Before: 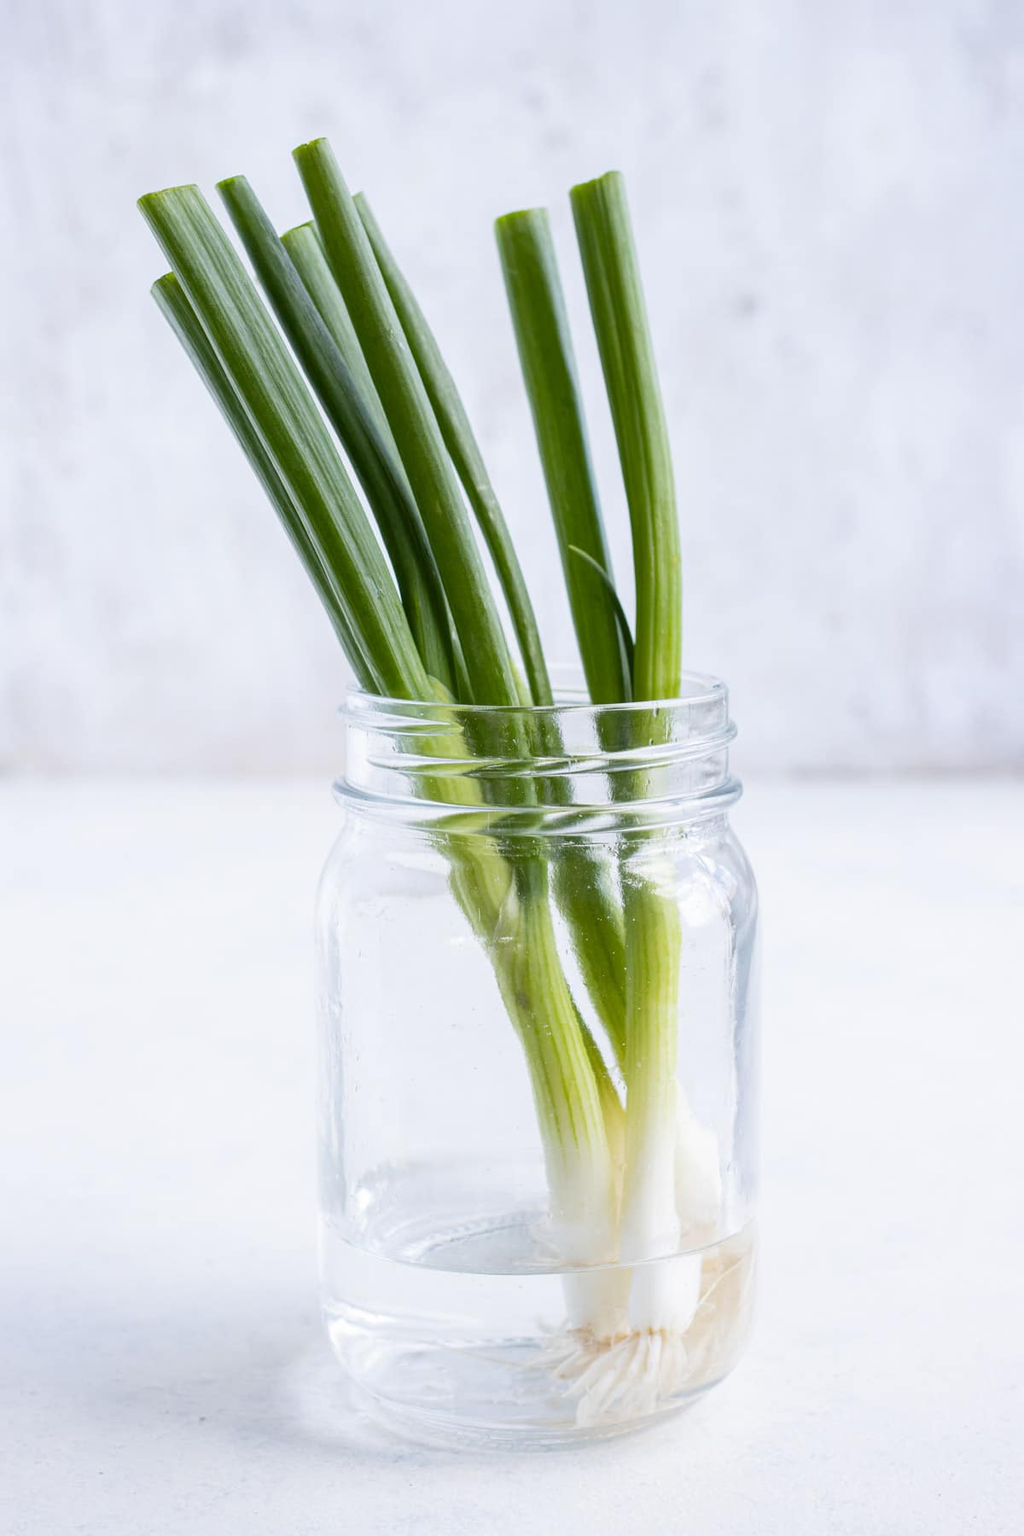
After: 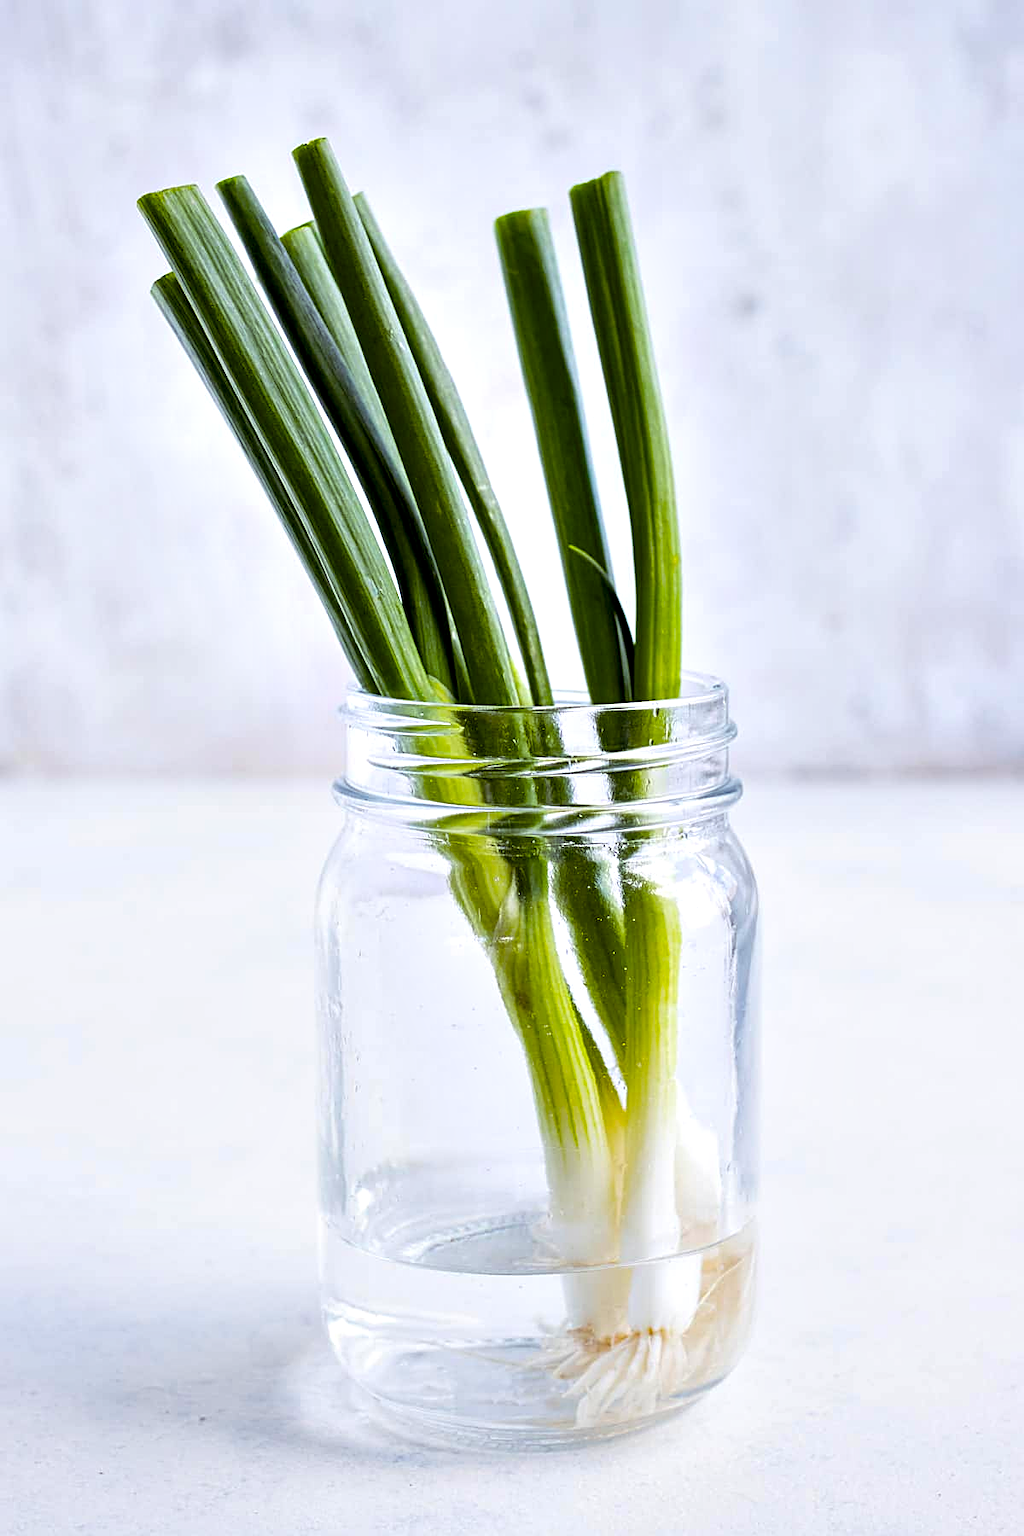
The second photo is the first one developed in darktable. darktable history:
color balance rgb: shadows lift › luminance 0.404%, shadows lift › chroma 6.701%, shadows lift › hue 302.4°, perceptual saturation grading › global saturation 42.079%
sharpen: on, module defaults
contrast equalizer: y [[0.6 ×6], [0.55 ×6], [0 ×6], [0 ×6], [0 ×6]]
